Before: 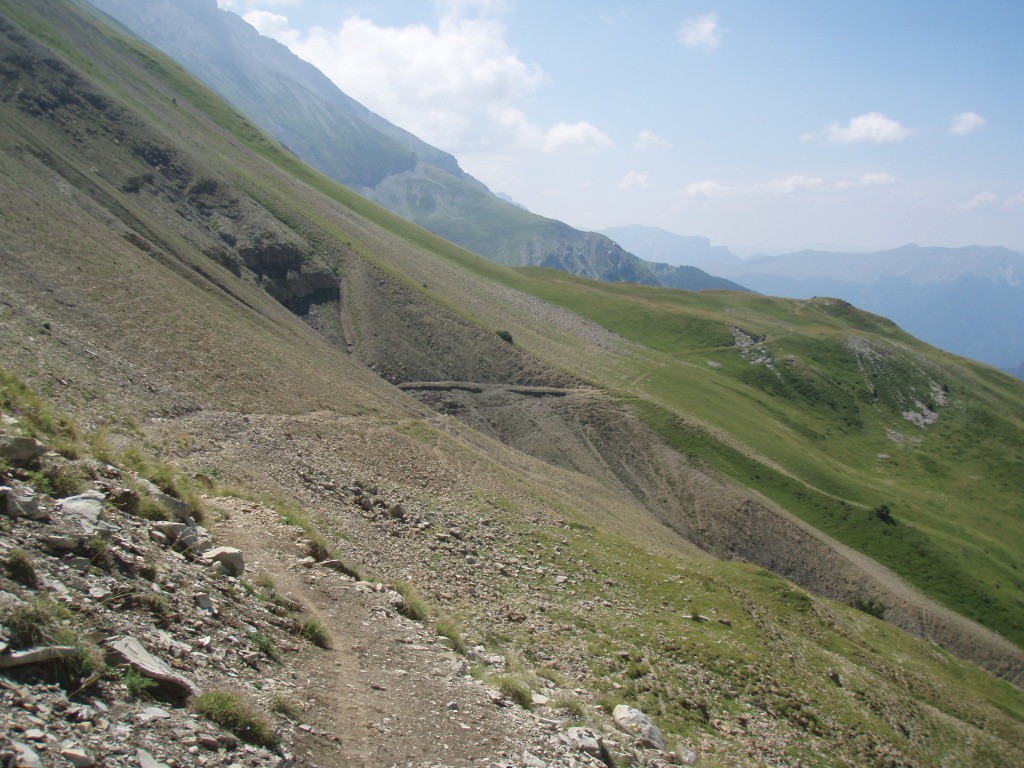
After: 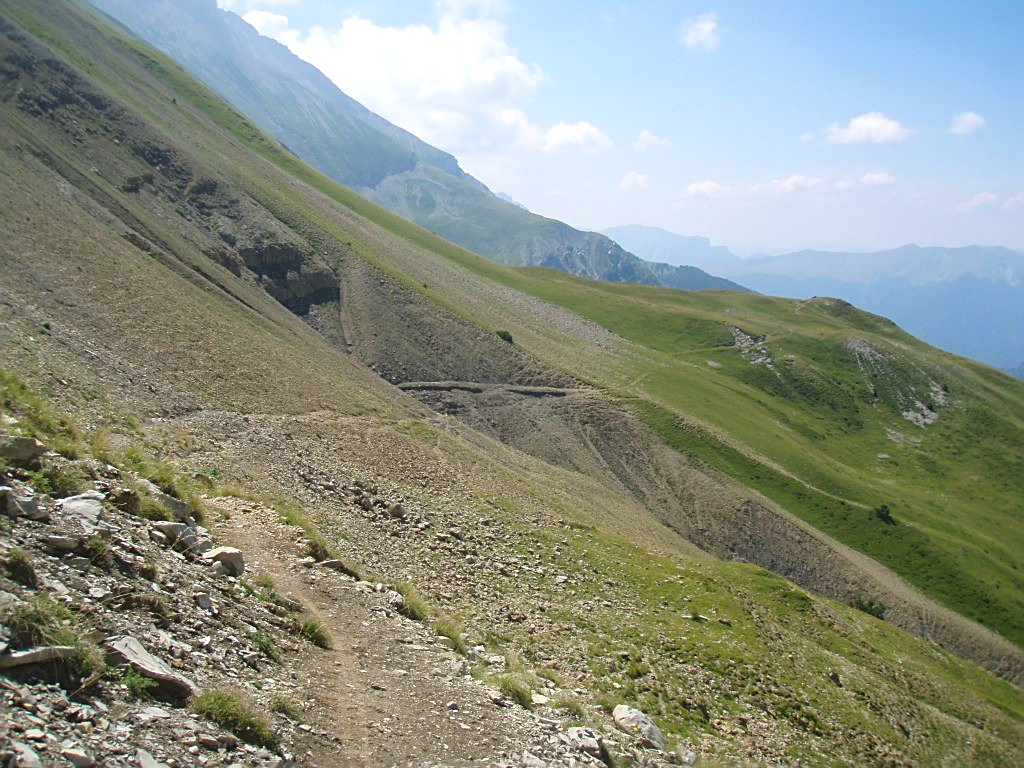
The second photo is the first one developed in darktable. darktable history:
exposure: exposure 0.211 EV, compensate highlight preservation false
color balance rgb: perceptual saturation grading › global saturation 25.773%
sharpen: on, module defaults
